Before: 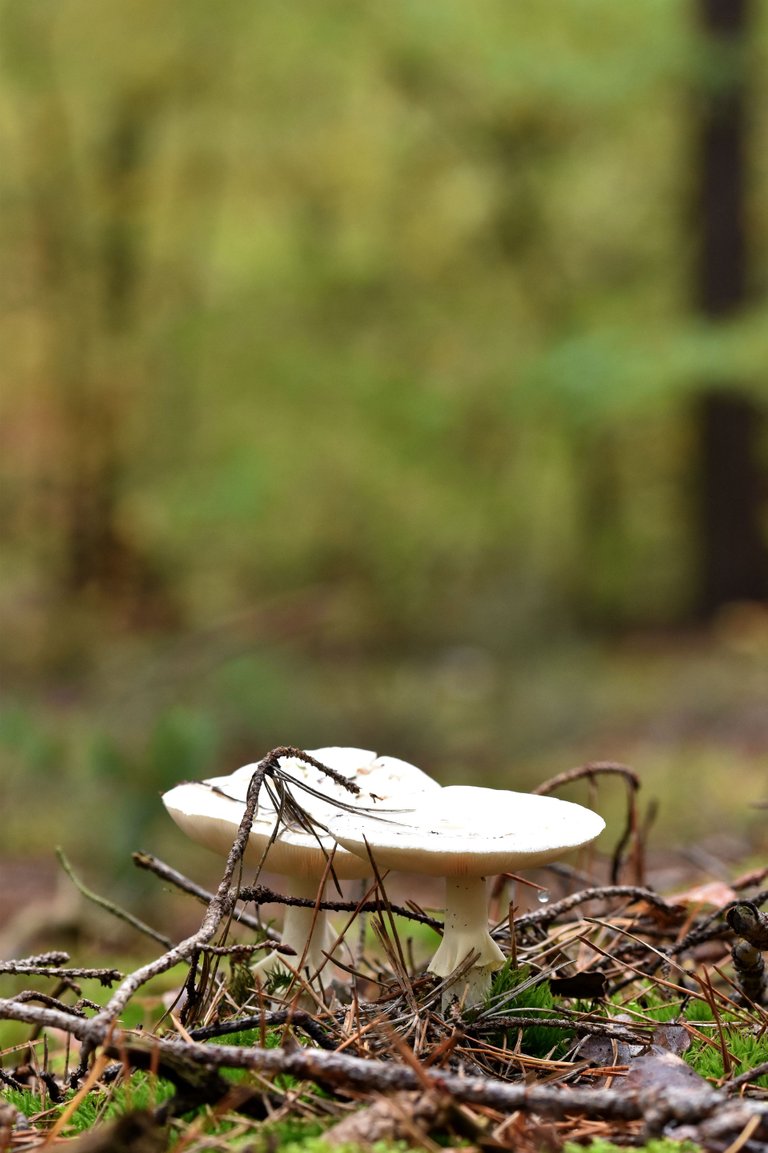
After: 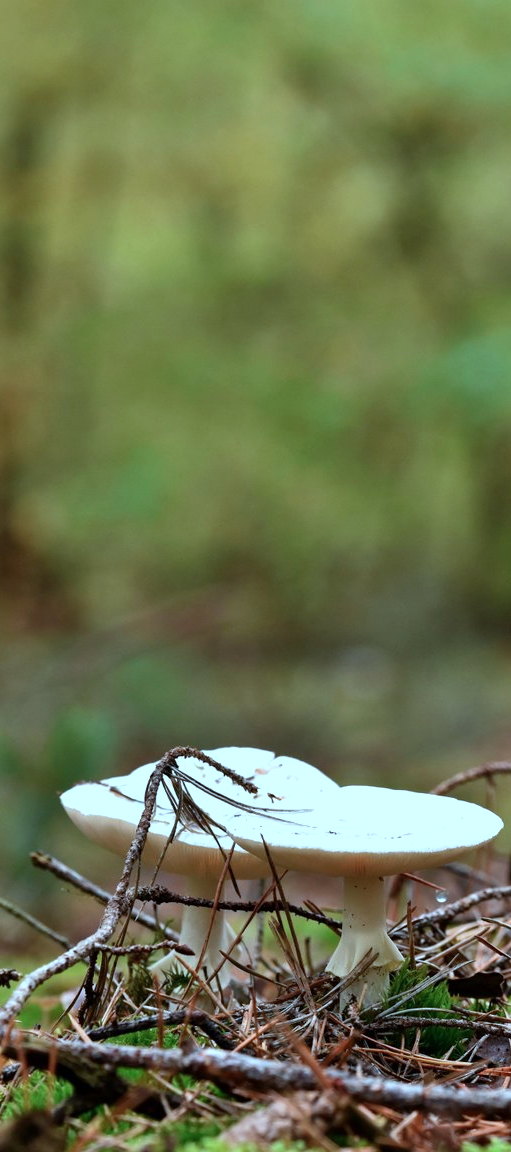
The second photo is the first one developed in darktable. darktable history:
contrast brightness saturation: contrast 0.036, saturation 0.067
color correction: highlights a* -9.71, highlights b* -21.99
crop and rotate: left 13.365%, right 20.002%
